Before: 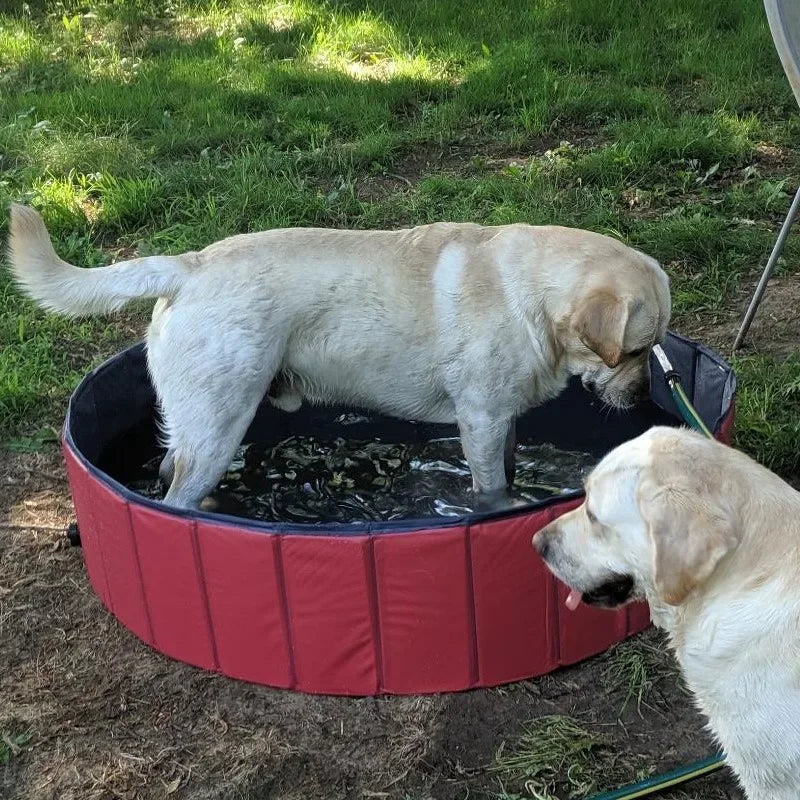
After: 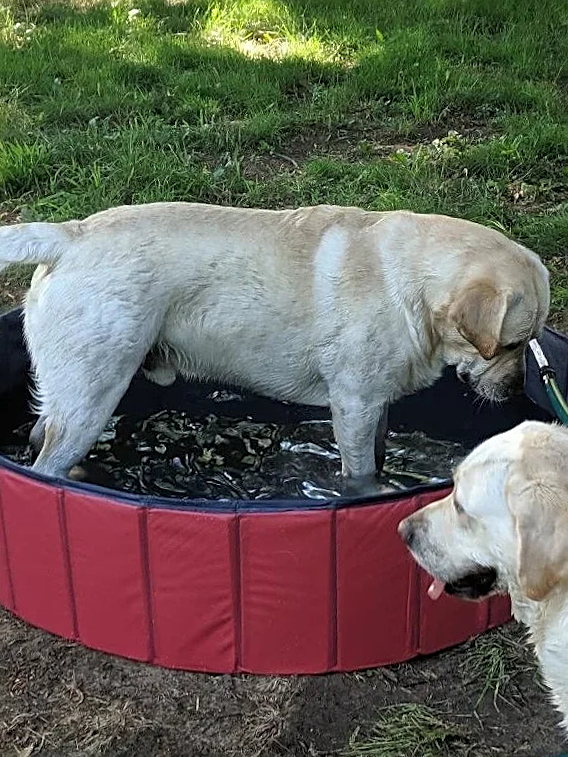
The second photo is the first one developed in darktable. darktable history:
crop and rotate: angle -3.24°, left 13.979%, top 0.015%, right 11.027%, bottom 0.052%
sharpen: on, module defaults
